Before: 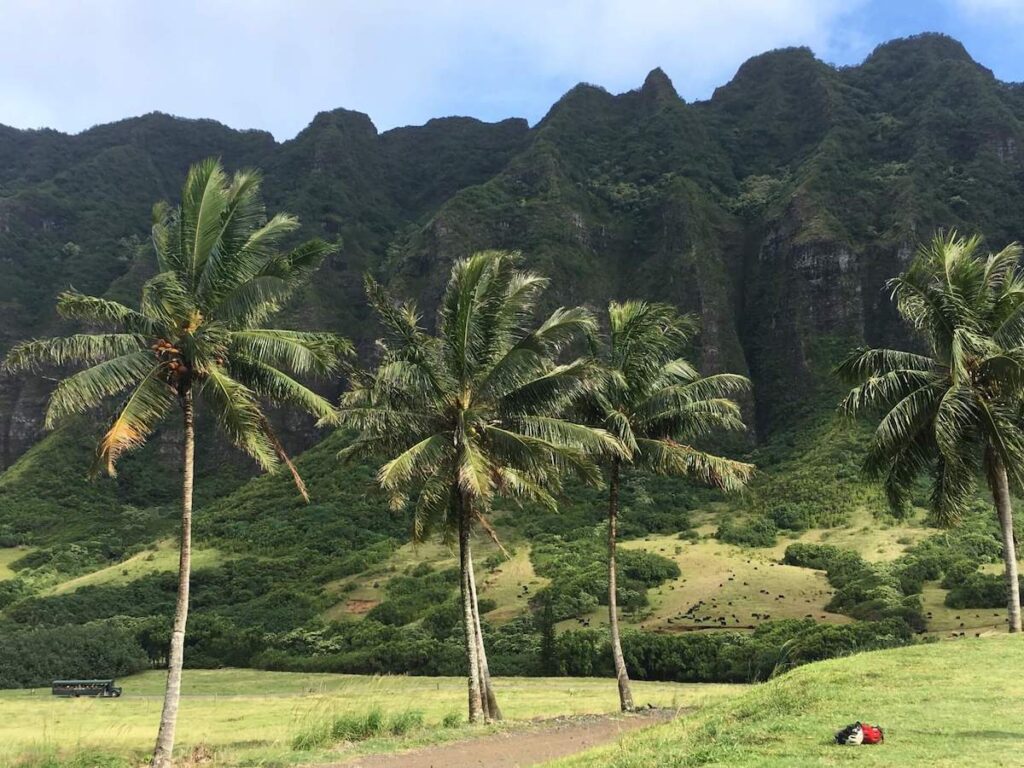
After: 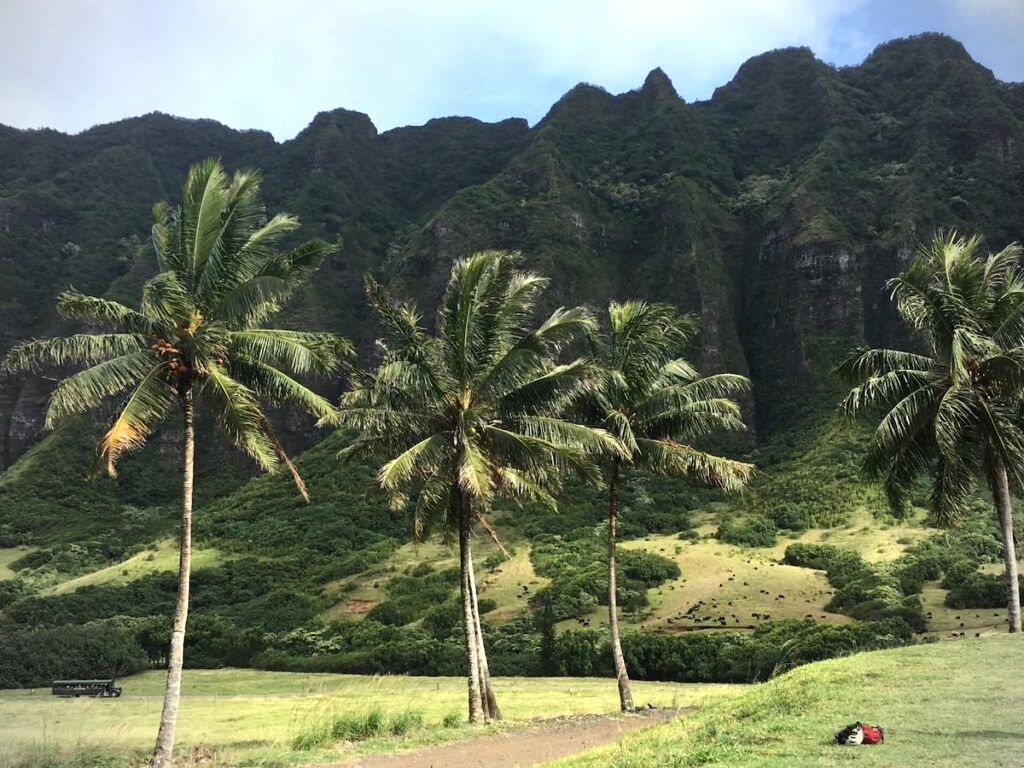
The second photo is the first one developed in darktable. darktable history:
vignetting: on, module defaults
tone equalizer: -8 EV -0.417 EV, -7 EV -0.389 EV, -6 EV -0.333 EV, -5 EV -0.222 EV, -3 EV 0.222 EV, -2 EV 0.333 EV, -1 EV 0.389 EV, +0 EV 0.417 EV, edges refinement/feathering 500, mask exposure compensation -1.57 EV, preserve details no
